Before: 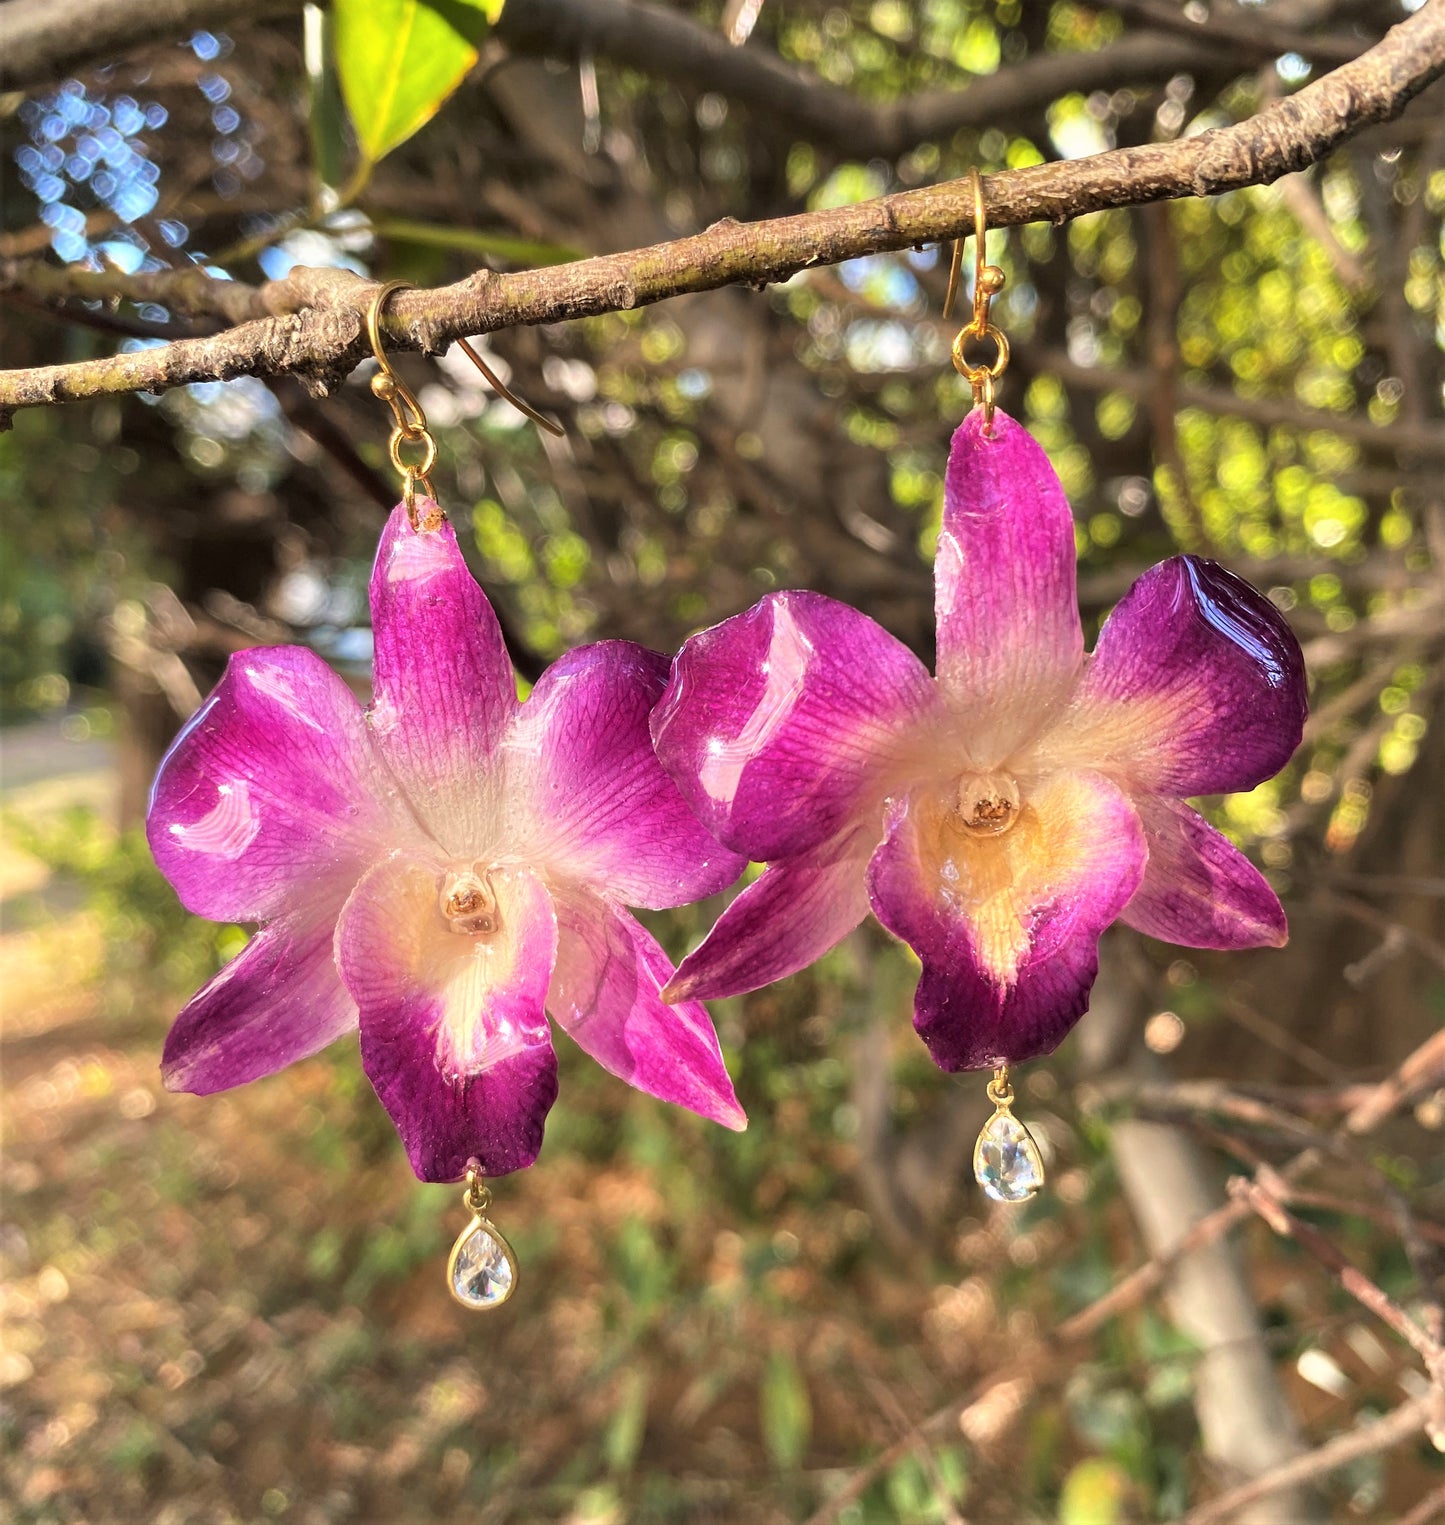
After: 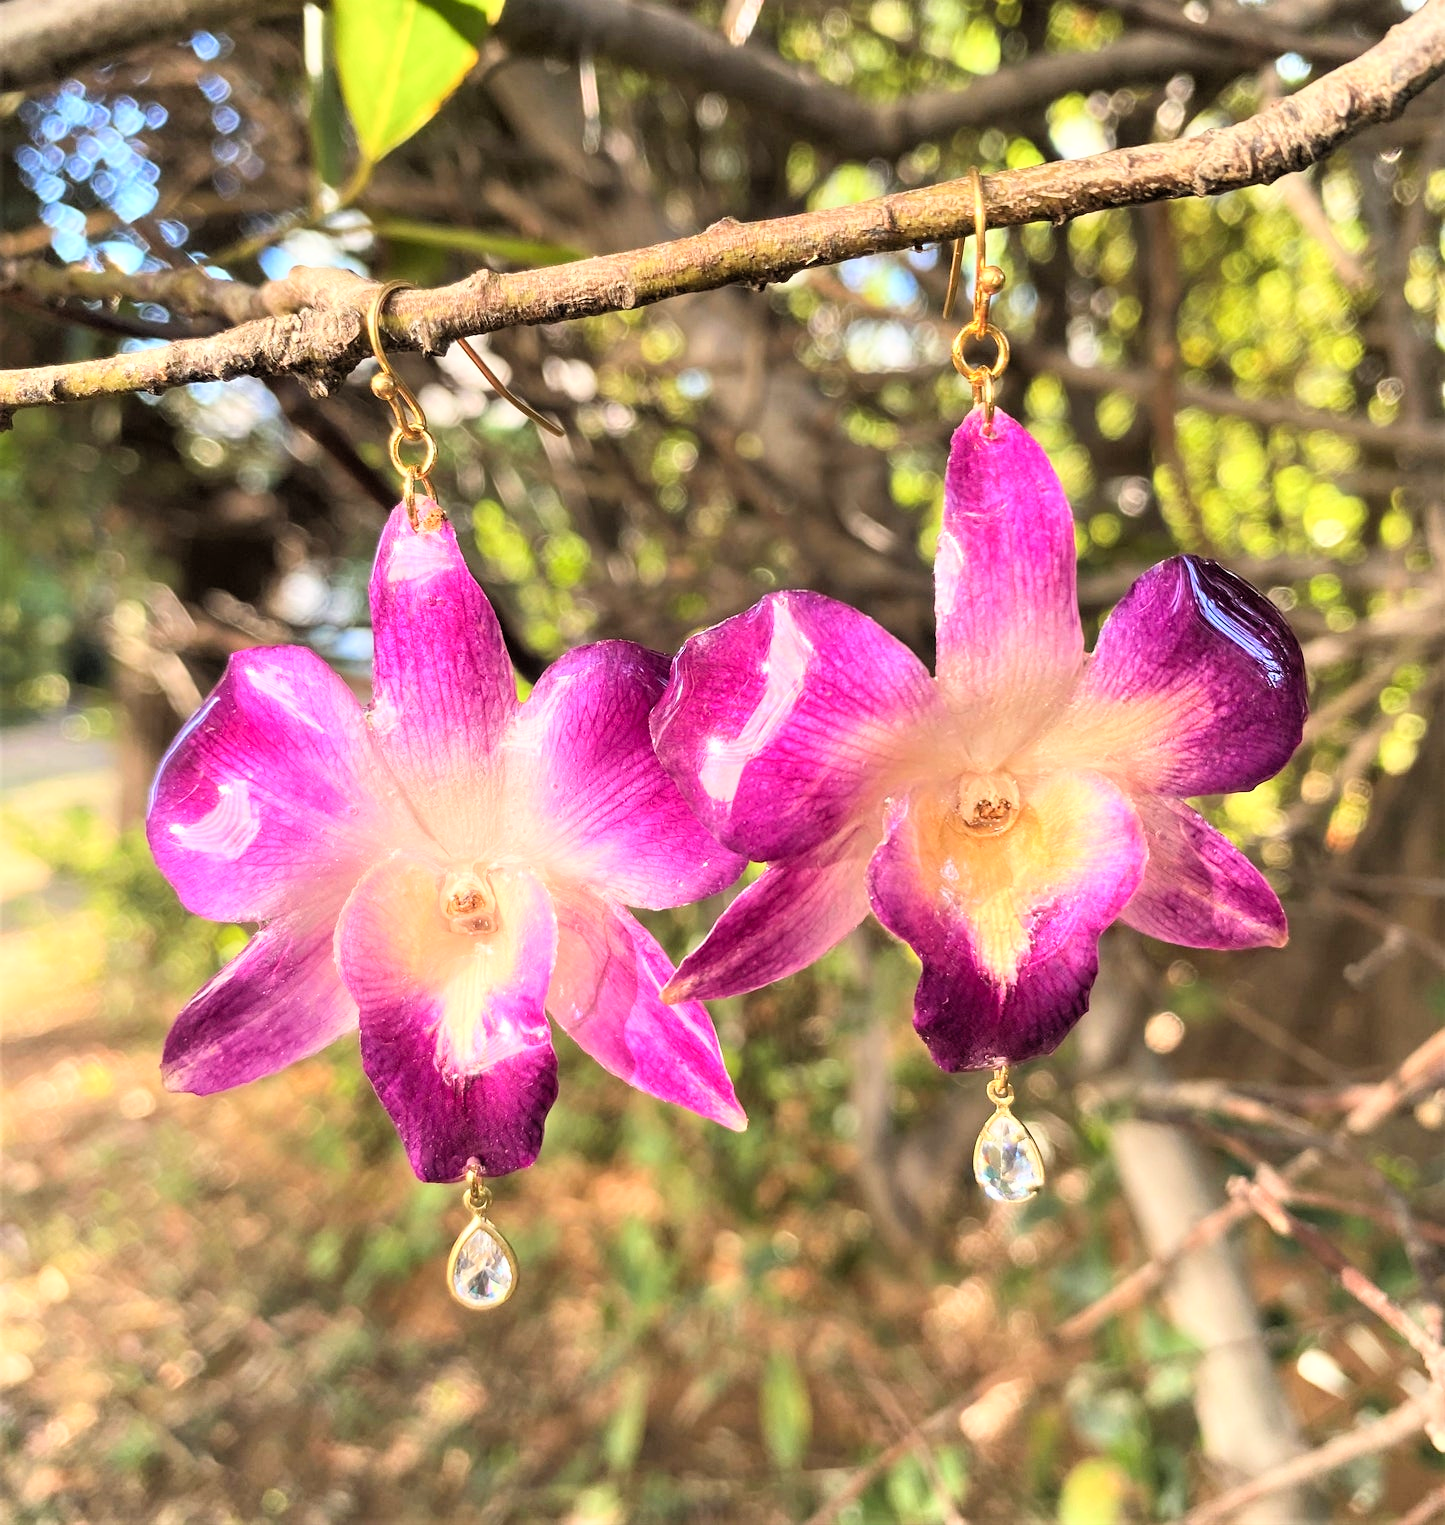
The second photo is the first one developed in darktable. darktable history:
tone curve: curves: ch0 [(0, 0) (0.004, 0.001) (0.133, 0.151) (0.325, 0.399) (0.475, 0.579) (0.832, 0.902) (1, 1)], color space Lab, linked channels, preserve colors none
shadows and highlights: shadows 0, highlights 40
